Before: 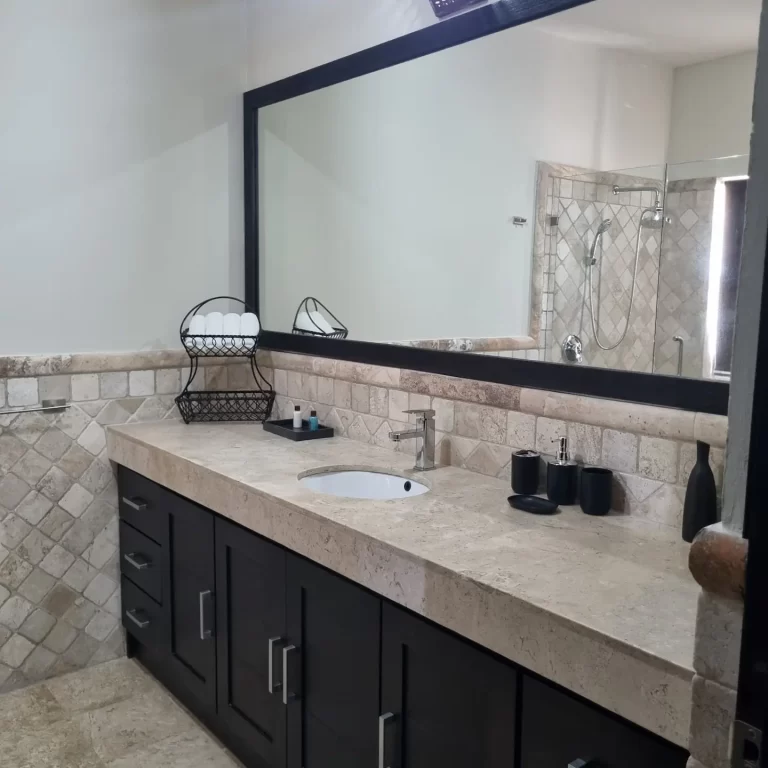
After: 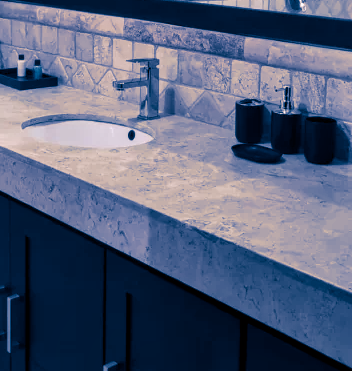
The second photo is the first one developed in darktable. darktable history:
color balance rgb: on, module defaults
local contrast: detail 130%
crop: left 35.976%, top 45.819%, right 18.162%, bottom 5.807%
white balance: red 0.984, blue 1.059
color correction: highlights a* 6.27, highlights b* 8.19, shadows a* 5.94, shadows b* 7.23, saturation 0.9
split-toning: shadows › hue 226.8°, shadows › saturation 1, highlights › saturation 0, balance -61.41
